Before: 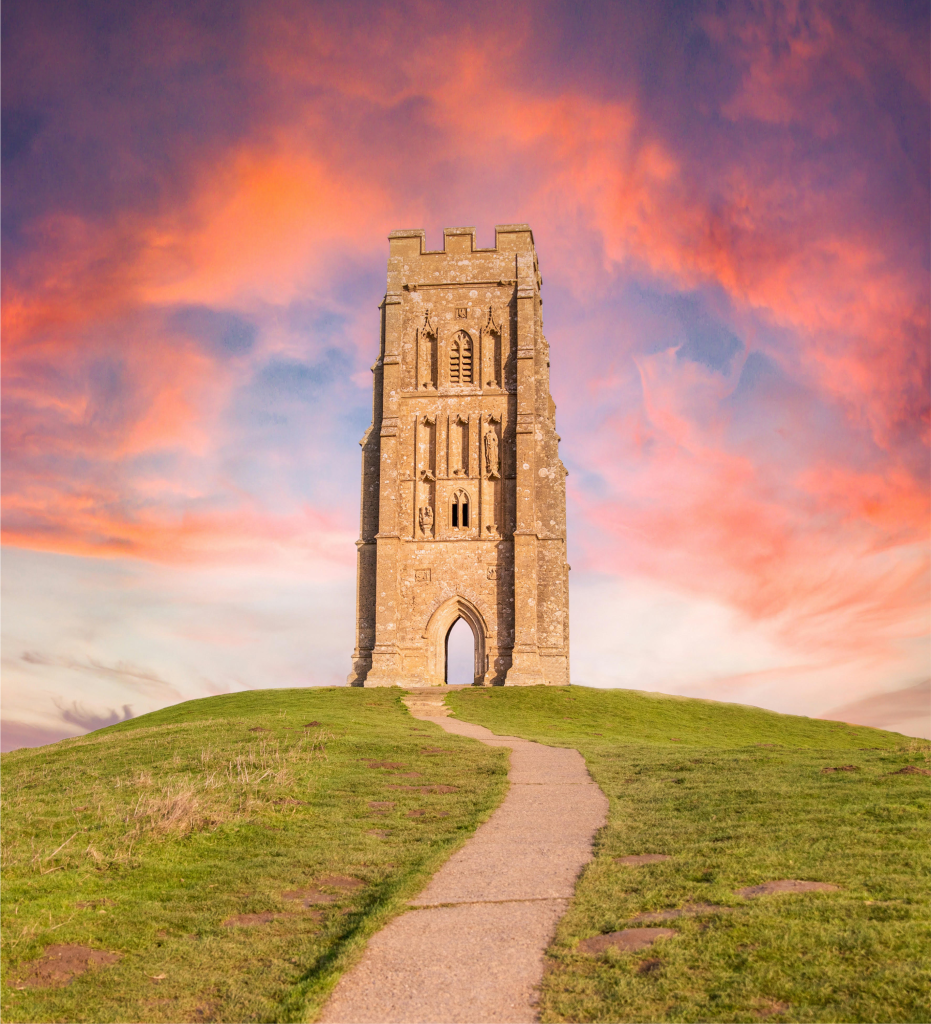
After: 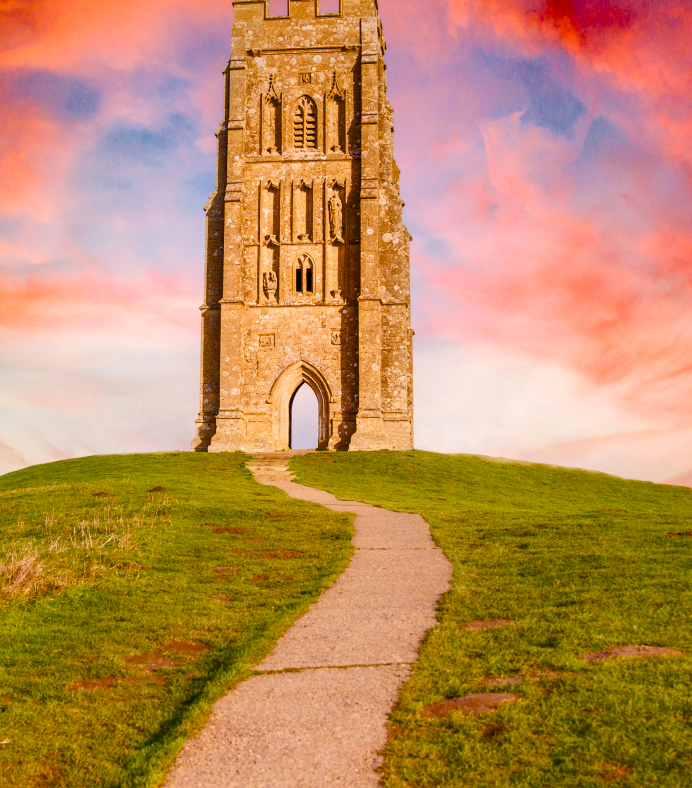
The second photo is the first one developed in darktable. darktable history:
color balance rgb: linear chroma grading › global chroma 15.221%, perceptual saturation grading › global saturation 20%, perceptual saturation grading › highlights -25.098%, perceptual saturation grading › shadows 50.193%, saturation formula JzAzBz (2021)
crop: left 16.843%, top 23.018%, right 8.754%
